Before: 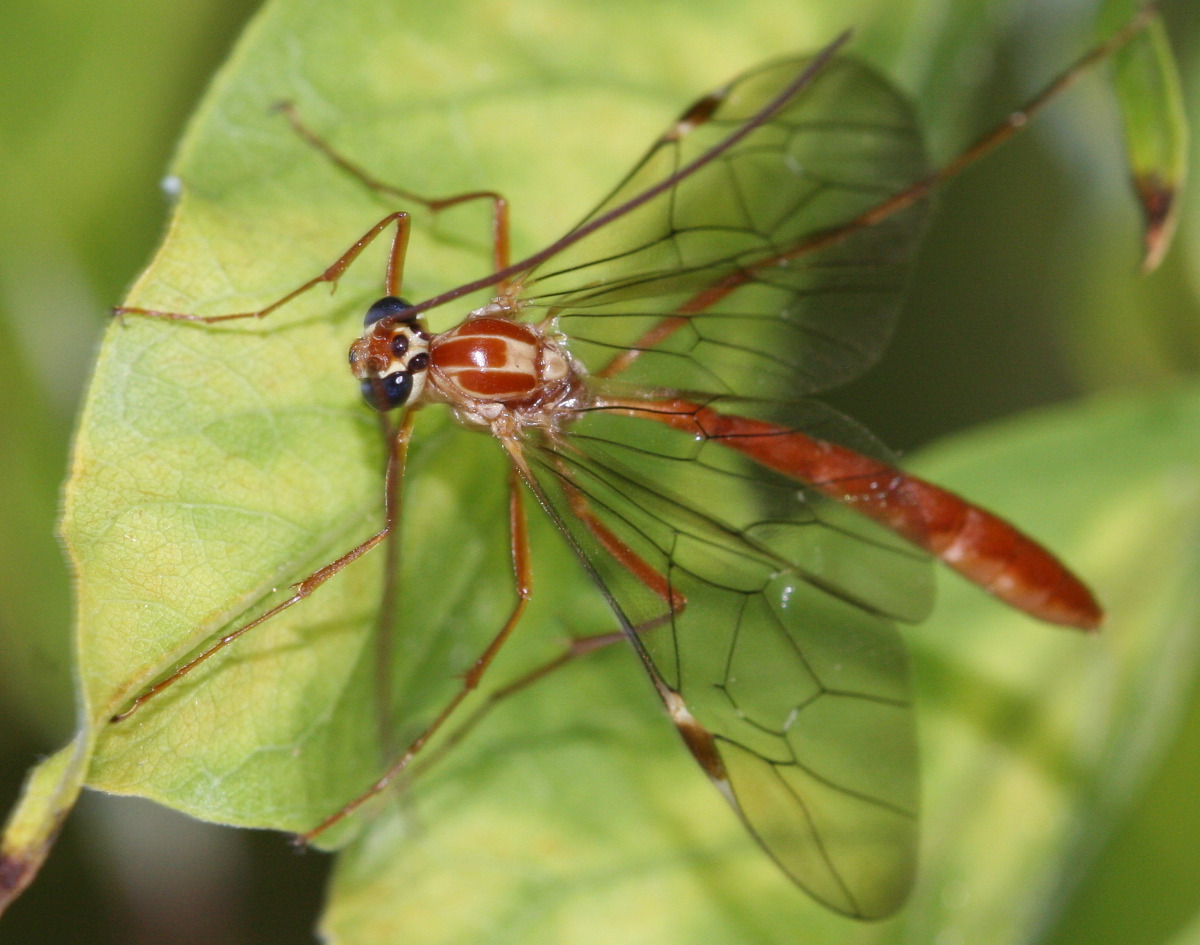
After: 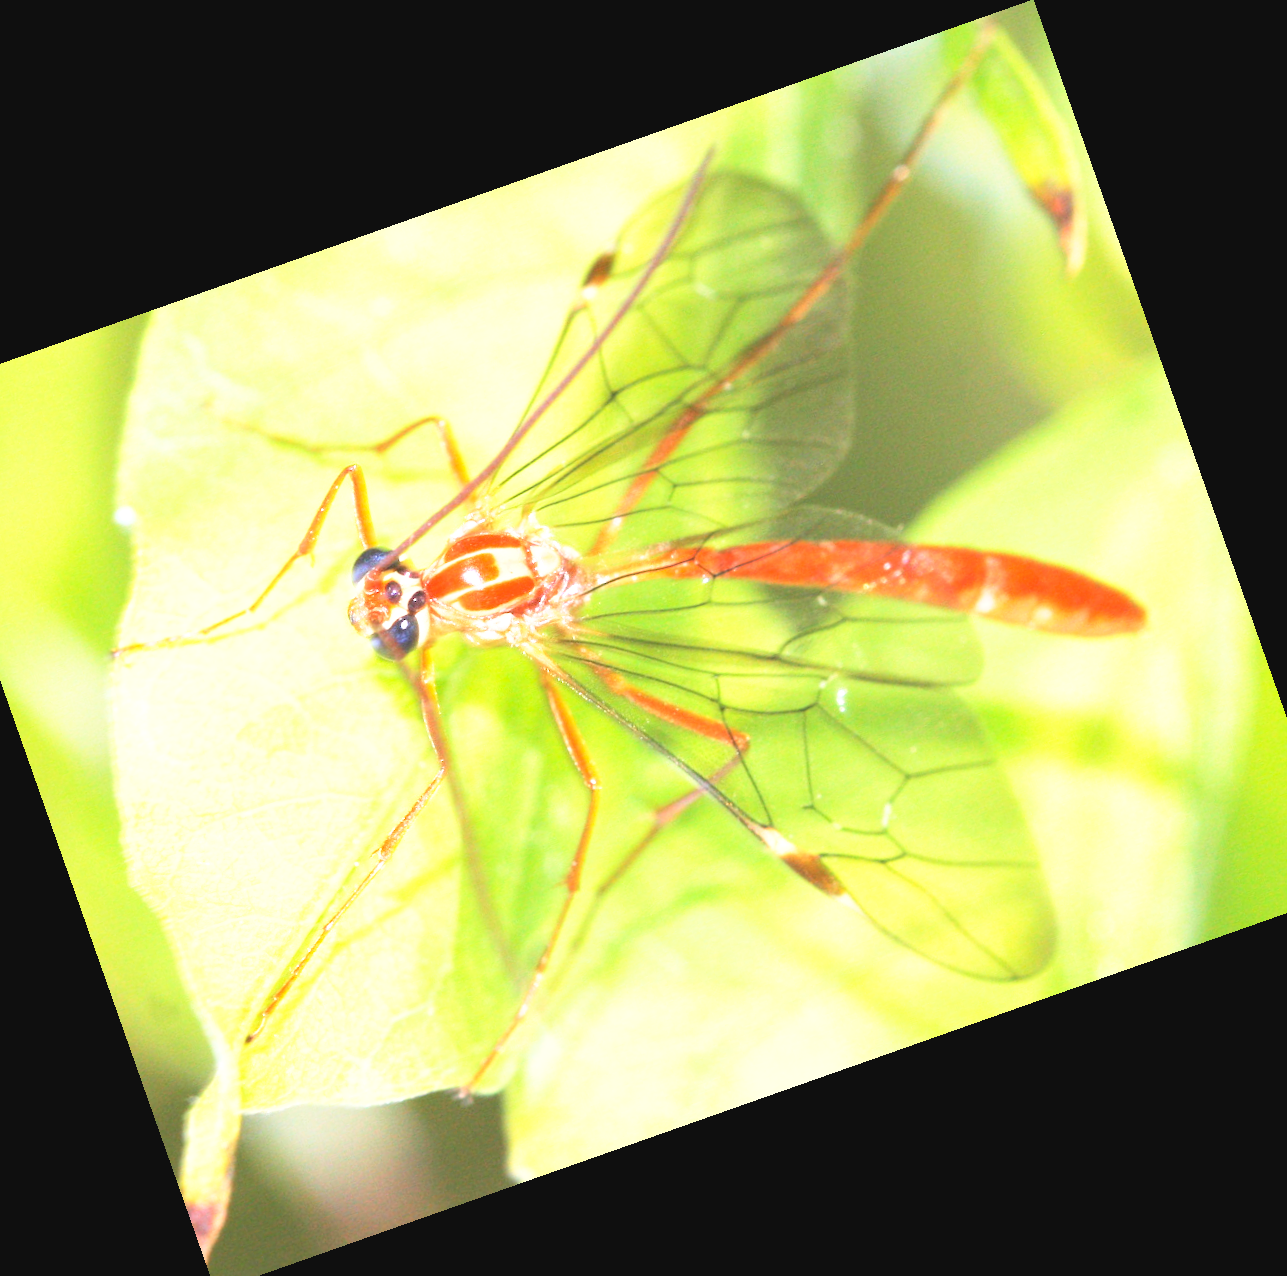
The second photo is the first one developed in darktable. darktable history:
crop and rotate: angle 19.43°, left 6.812%, right 4.125%, bottom 1.087%
base curve: curves: ch0 [(0, 0) (0.579, 0.807) (1, 1)], preserve colors none
contrast brightness saturation: contrast 0.1, brightness 0.3, saturation 0.14
exposure: black level correction 0, exposure 1.4 EV, compensate highlight preservation false
